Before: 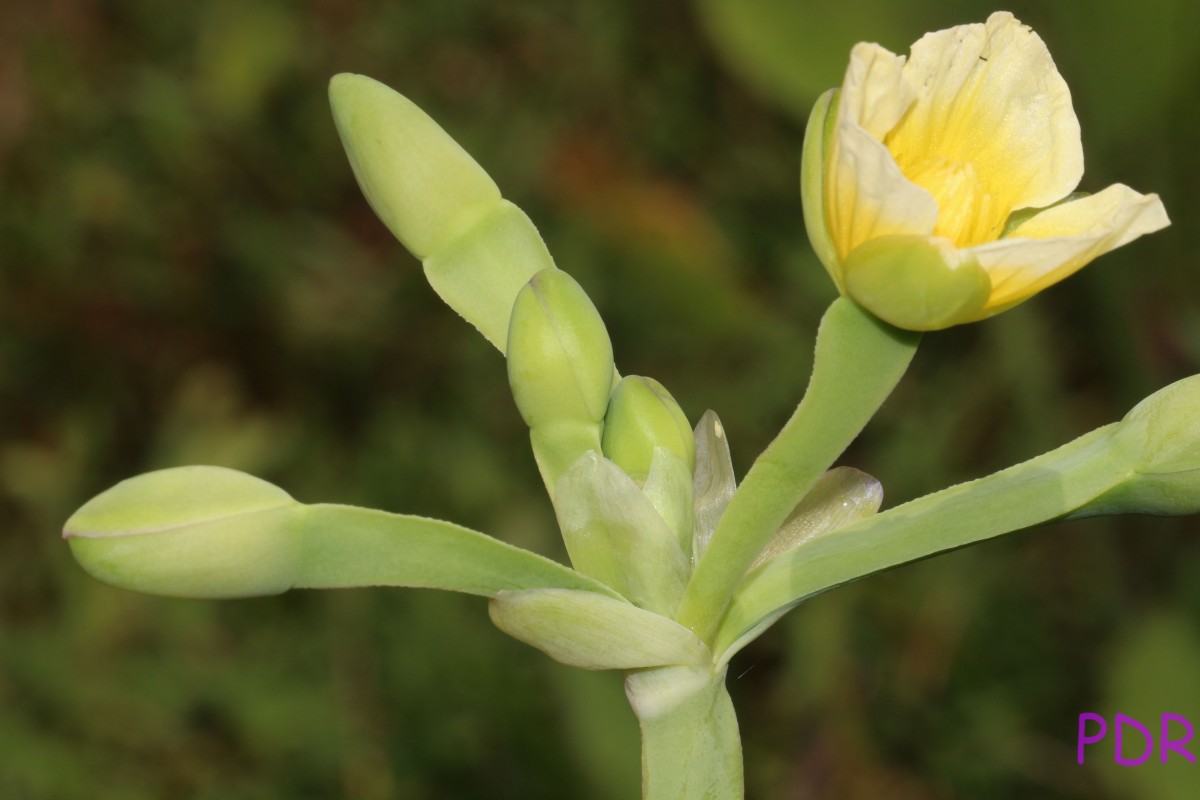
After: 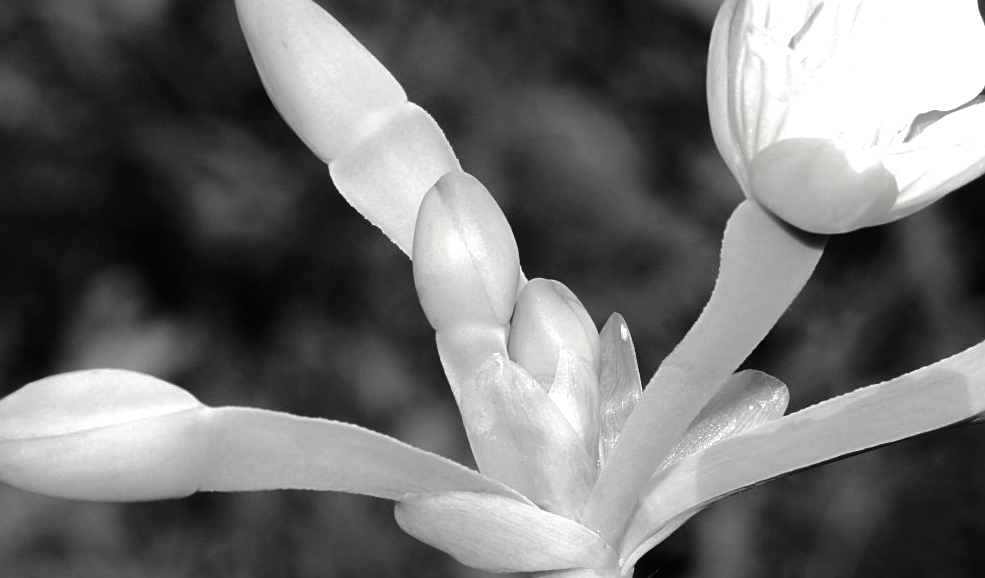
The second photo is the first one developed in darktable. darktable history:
exposure: black level correction 0, exposure 0.703 EV, compensate highlight preservation false
contrast brightness saturation: contrast -0.026, brightness -0.61, saturation -0.983
crop: left 7.876%, top 12.192%, right 9.966%, bottom 15.484%
tone equalizer: -7 EV 0.151 EV, -6 EV 0.586 EV, -5 EV 1.14 EV, -4 EV 1.3 EV, -3 EV 1.16 EV, -2 EV 0.6 EV, -1 EV 0.156 EV, edges refinement/feathering 500, mask exposure compensation -1.26 EV, preserve details no
sharpen: on, module defaults
